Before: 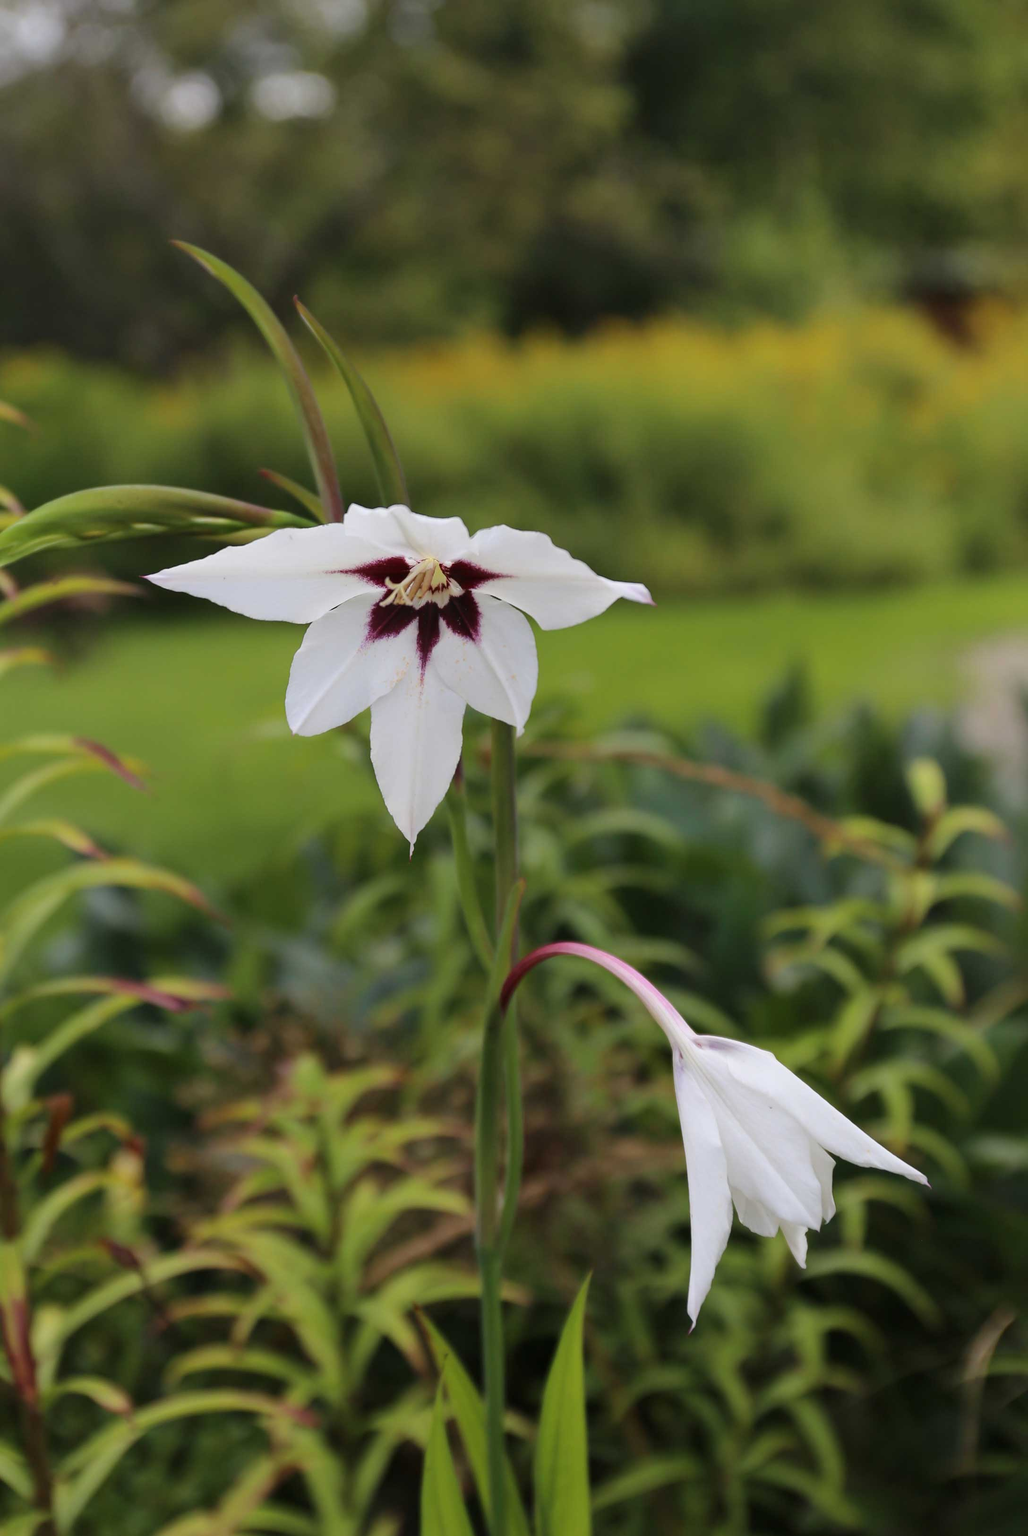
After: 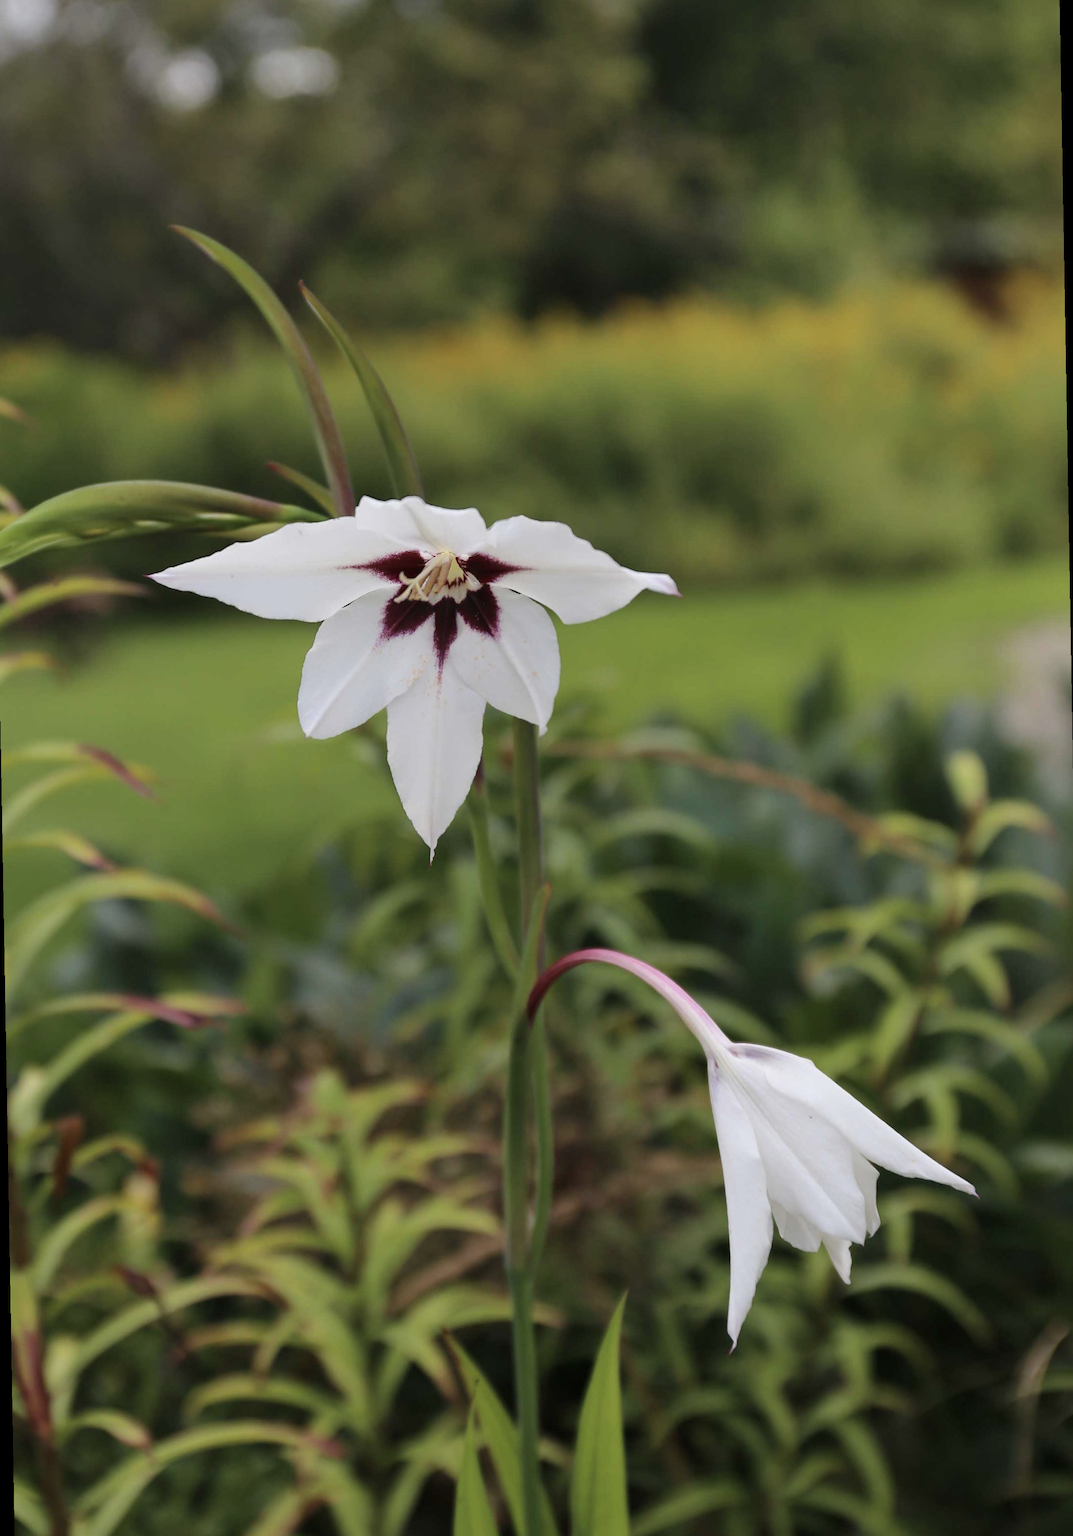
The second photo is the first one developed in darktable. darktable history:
contrast brightness saturation: saturation -0.17
rotate and perspective: rotation -1°, crop left 0.011, crop right 0.989, crop top 0.025, crop bottom 0.975
